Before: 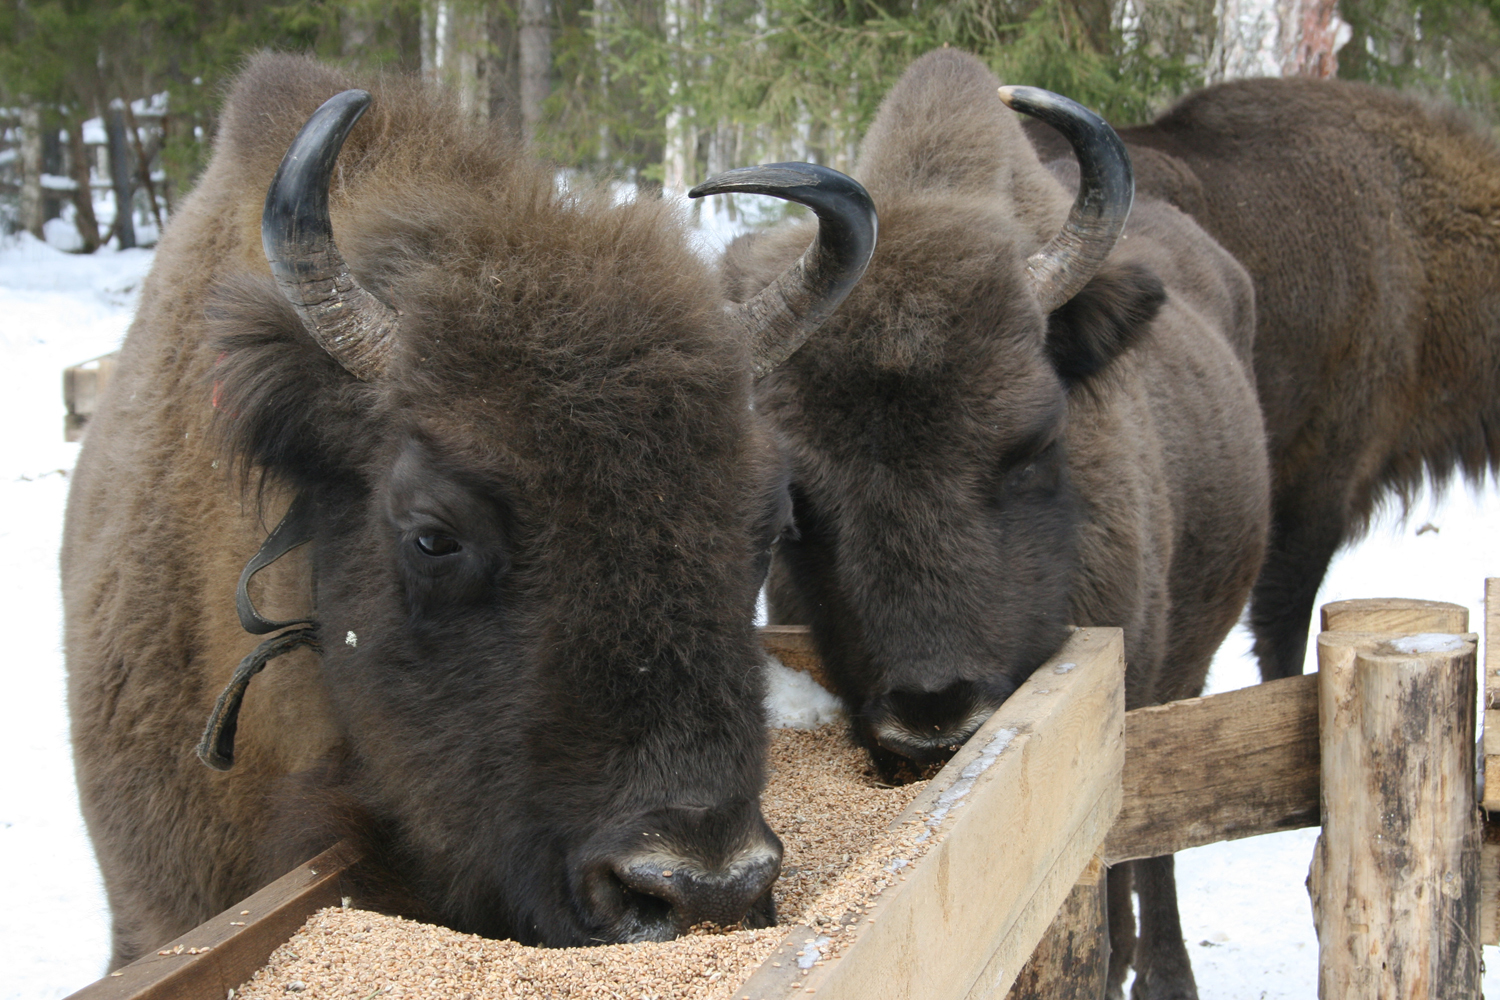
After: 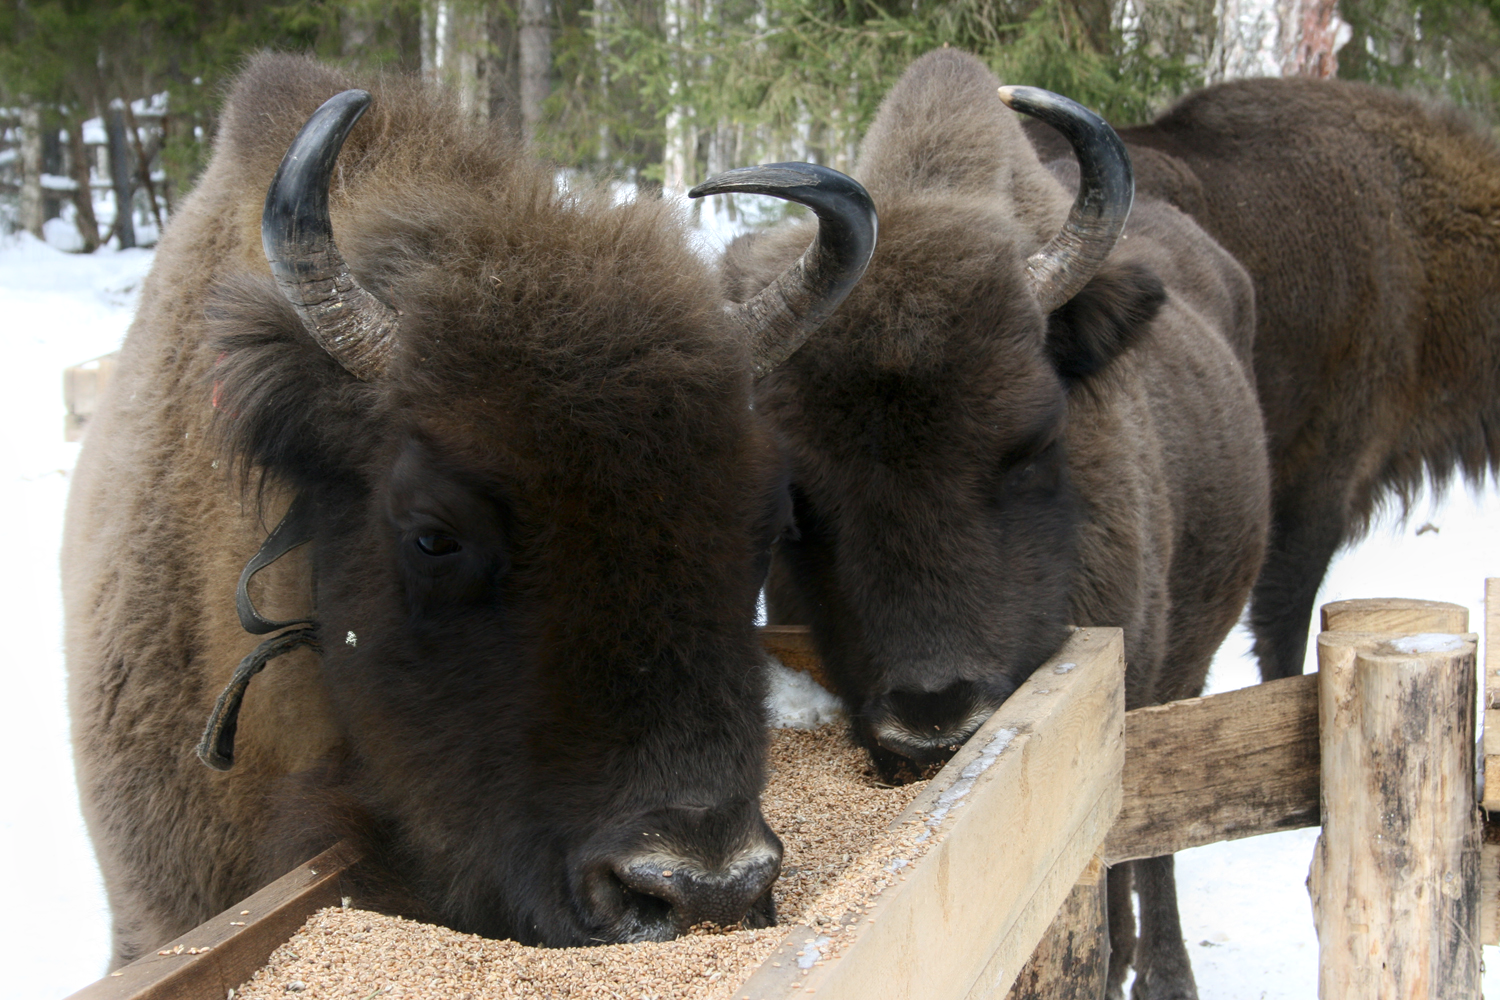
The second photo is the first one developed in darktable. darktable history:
local contrast: on, module defaults
shadows and highlights: shadows -89.61, highlights 91.9, soften with gaussian
